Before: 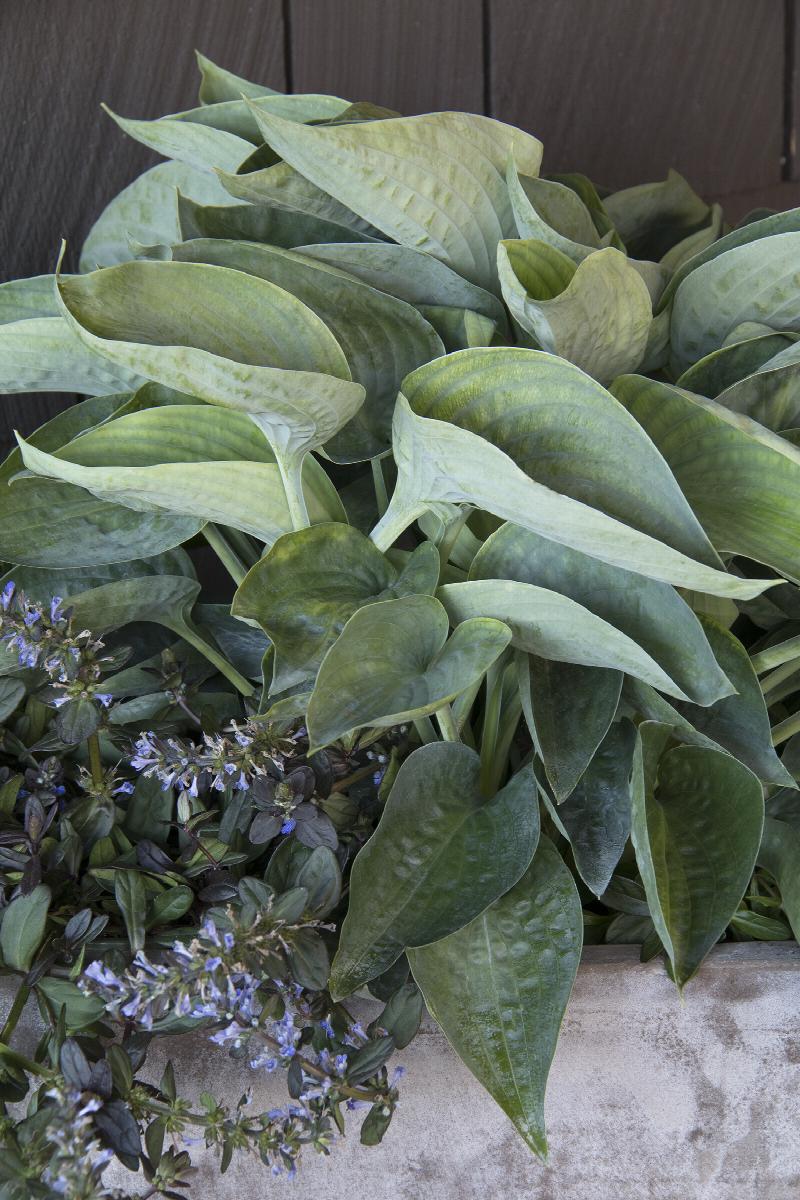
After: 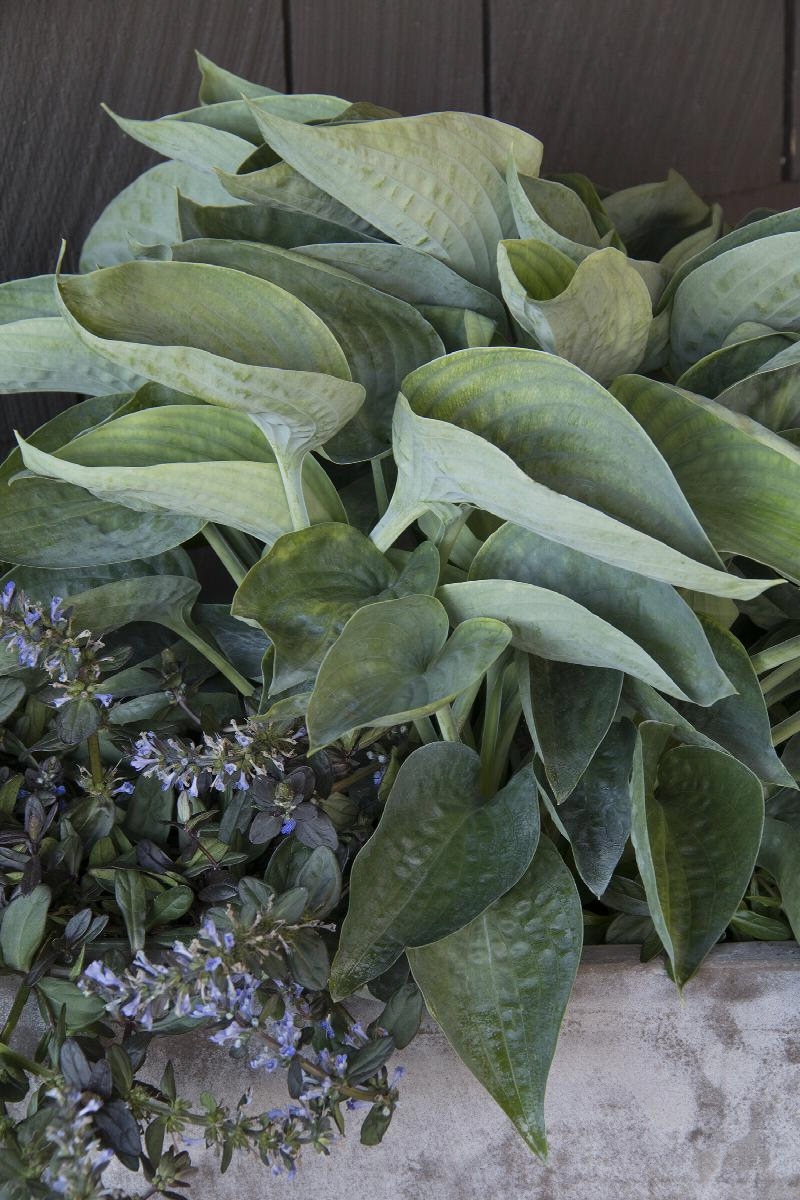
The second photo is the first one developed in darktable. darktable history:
shadows and highlights: shadows 30.86, highlights 0, soften with gaussian
exposure: exposure -0.293 EV, compensate highlight preservation false
